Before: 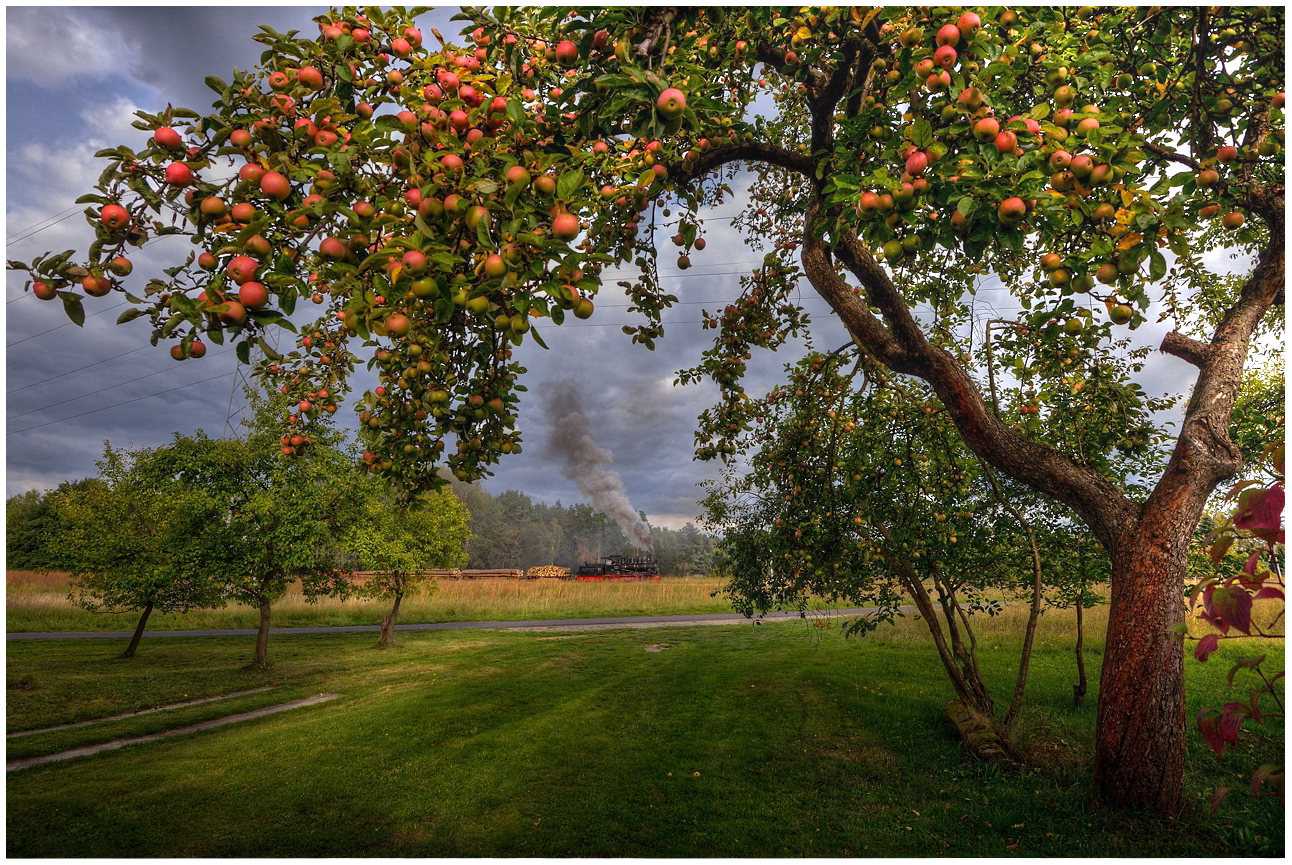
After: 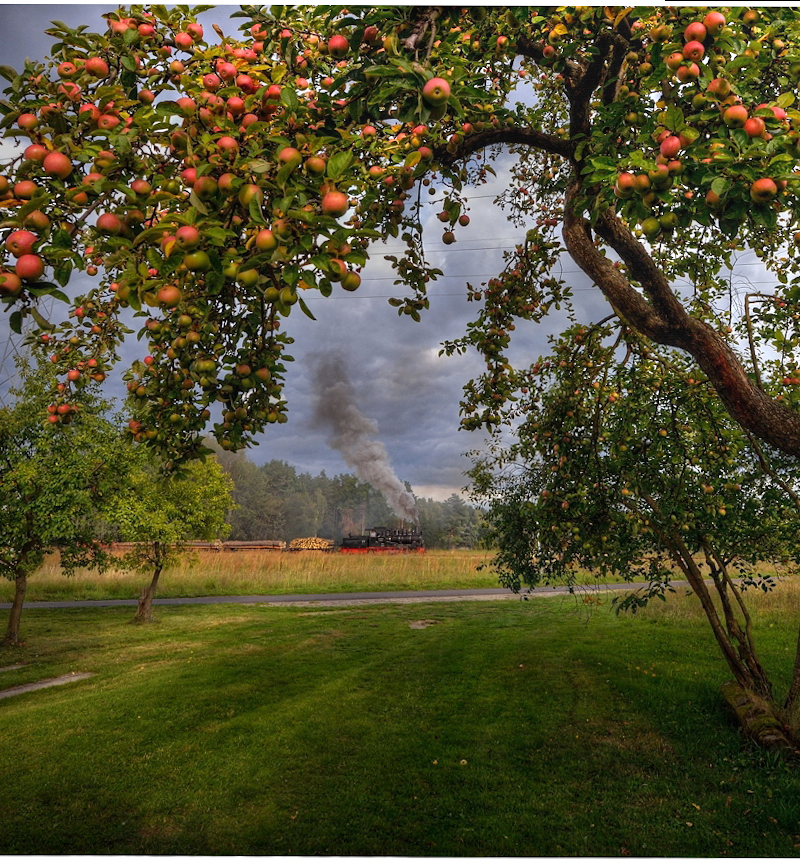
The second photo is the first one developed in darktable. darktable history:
crop: left 15.419%, right 17.914%
rotate and perspective: rotation 0.215°, lens shift (vertical) -0.139, crop left 0.069, crop right 0.939, crop top 0.002, crop bottom 0.996
